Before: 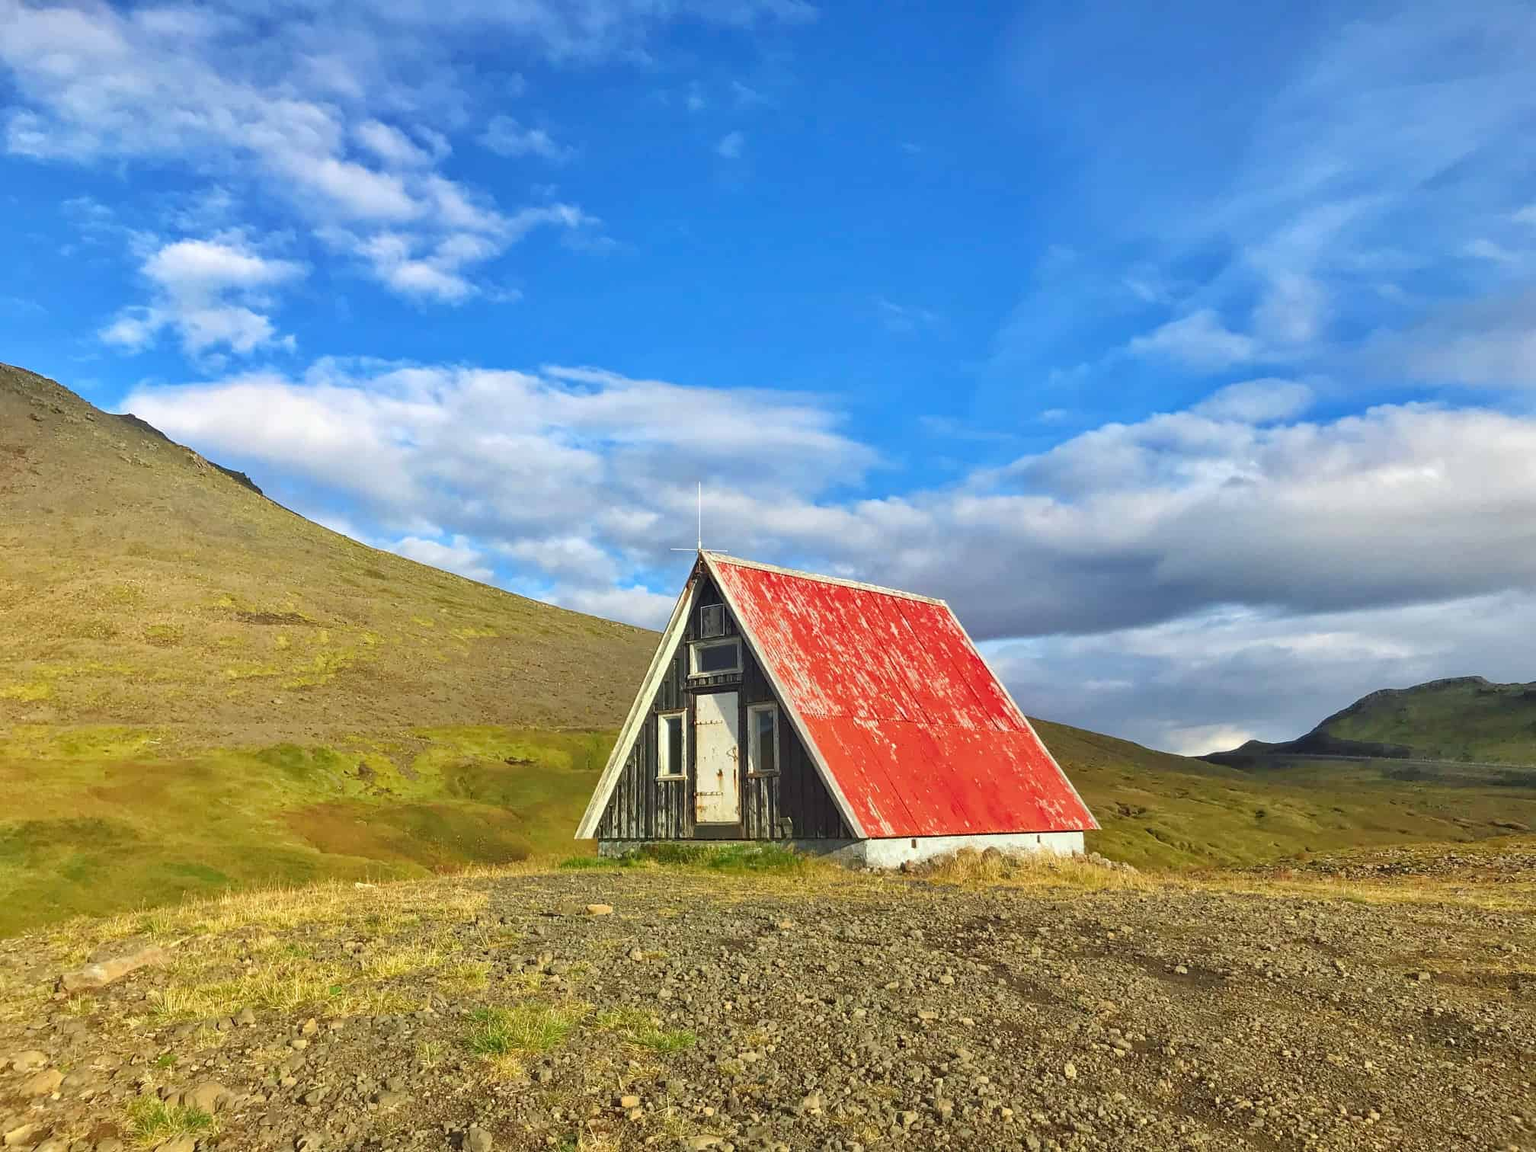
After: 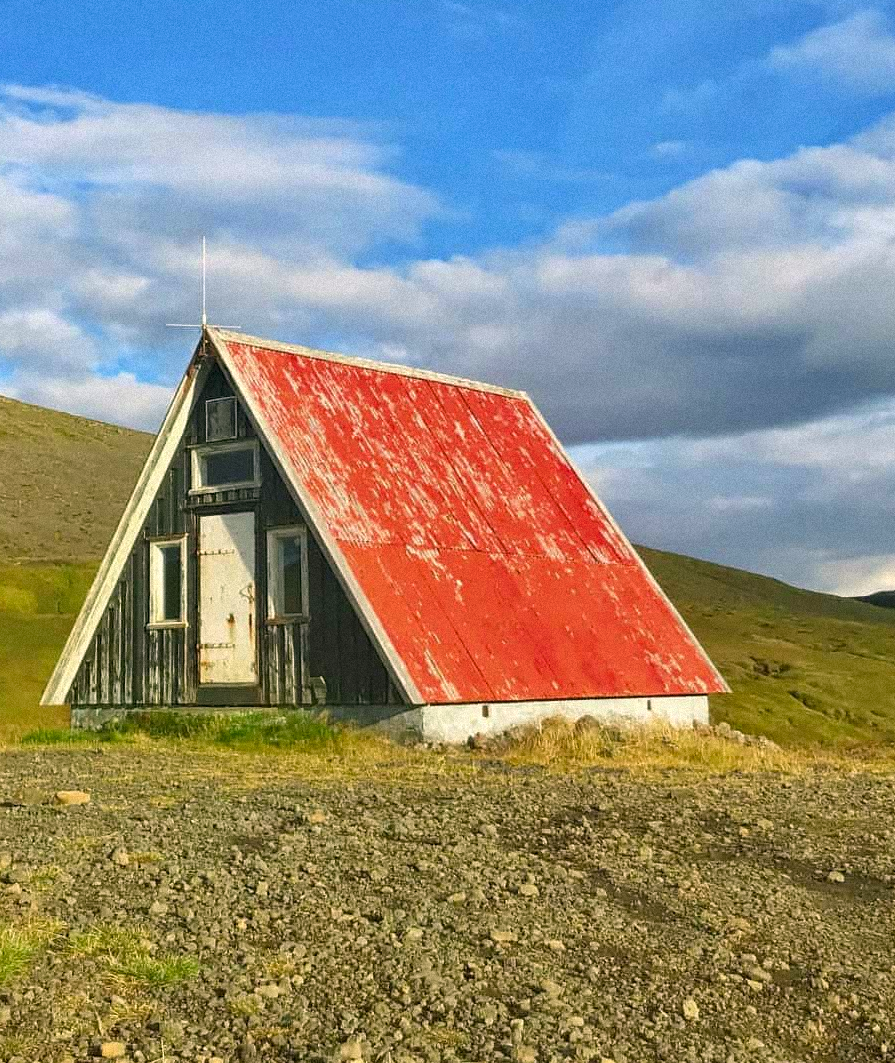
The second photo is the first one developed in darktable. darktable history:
crop: left 35.432%, top 26.233%, right 20.145%, bottom 3.432%
color correction: highlights a* 4.02, highlights b* 4.98, shadows a* -7.55, shadows b* 4.98
grain: mid-tones bias 0%
